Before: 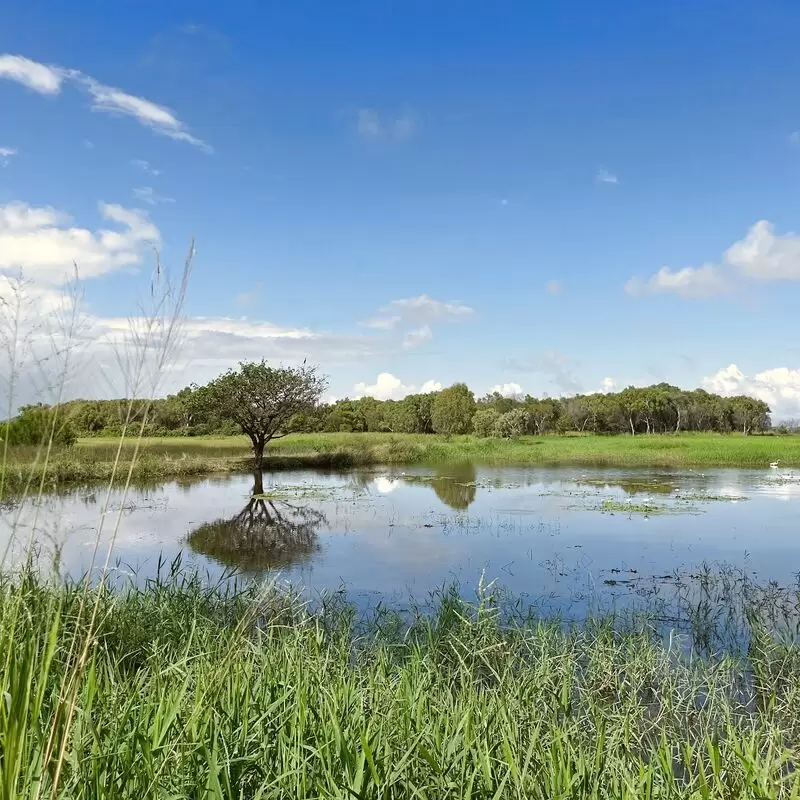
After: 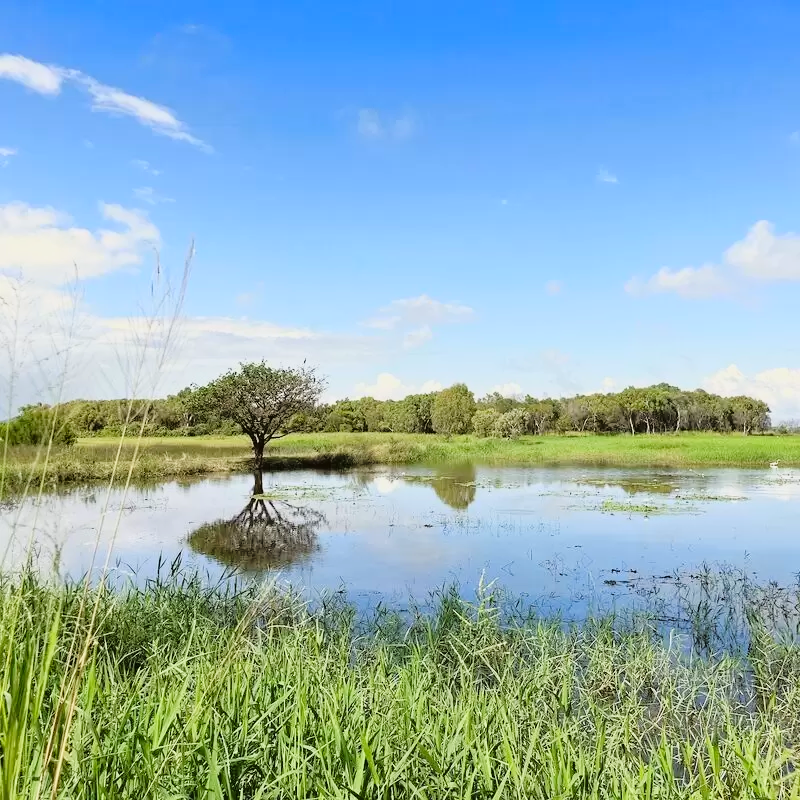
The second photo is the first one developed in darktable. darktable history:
tone curve: curves: ch0 [(0, 0.013) (0.129, 0.1) (0.291, 0.375) (0.46, 0.576) (0.667, 0.78) (0.851, 0.903) (0.997, 0.951)]; ch1 [(0, 0) (0.353, 0.344) (0.45, 0.46) (0.498, 0.495) (0.528, 0.531) (0.563, 0.566) (0.592, 0.609) (0.657, 0.672) (1, 1)]; ch2 [(0, 0) (0.333, 0.346) (0.375, 0.375) (0.427, 0.44) (0.5, 0.501) (0.505, 0.505) (0.544, 0.573) (0.576, 0.615) (0.612, 0.644) (0.66, 0.715) (1, 1)], color space Lab, linked channels, preserve colors none
